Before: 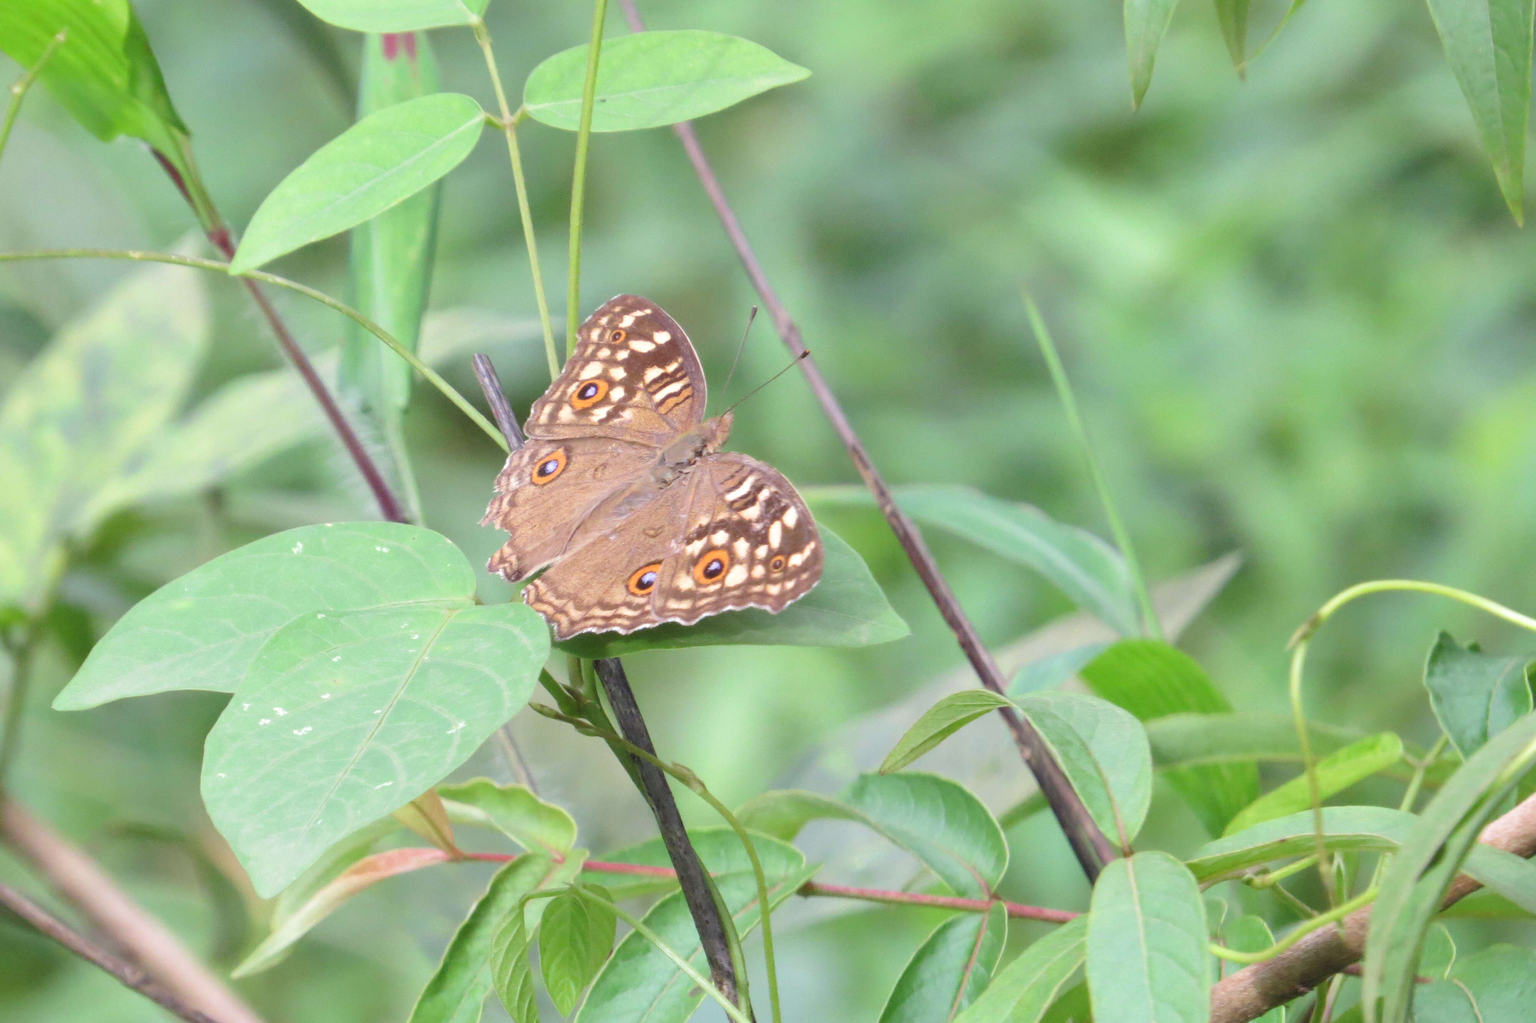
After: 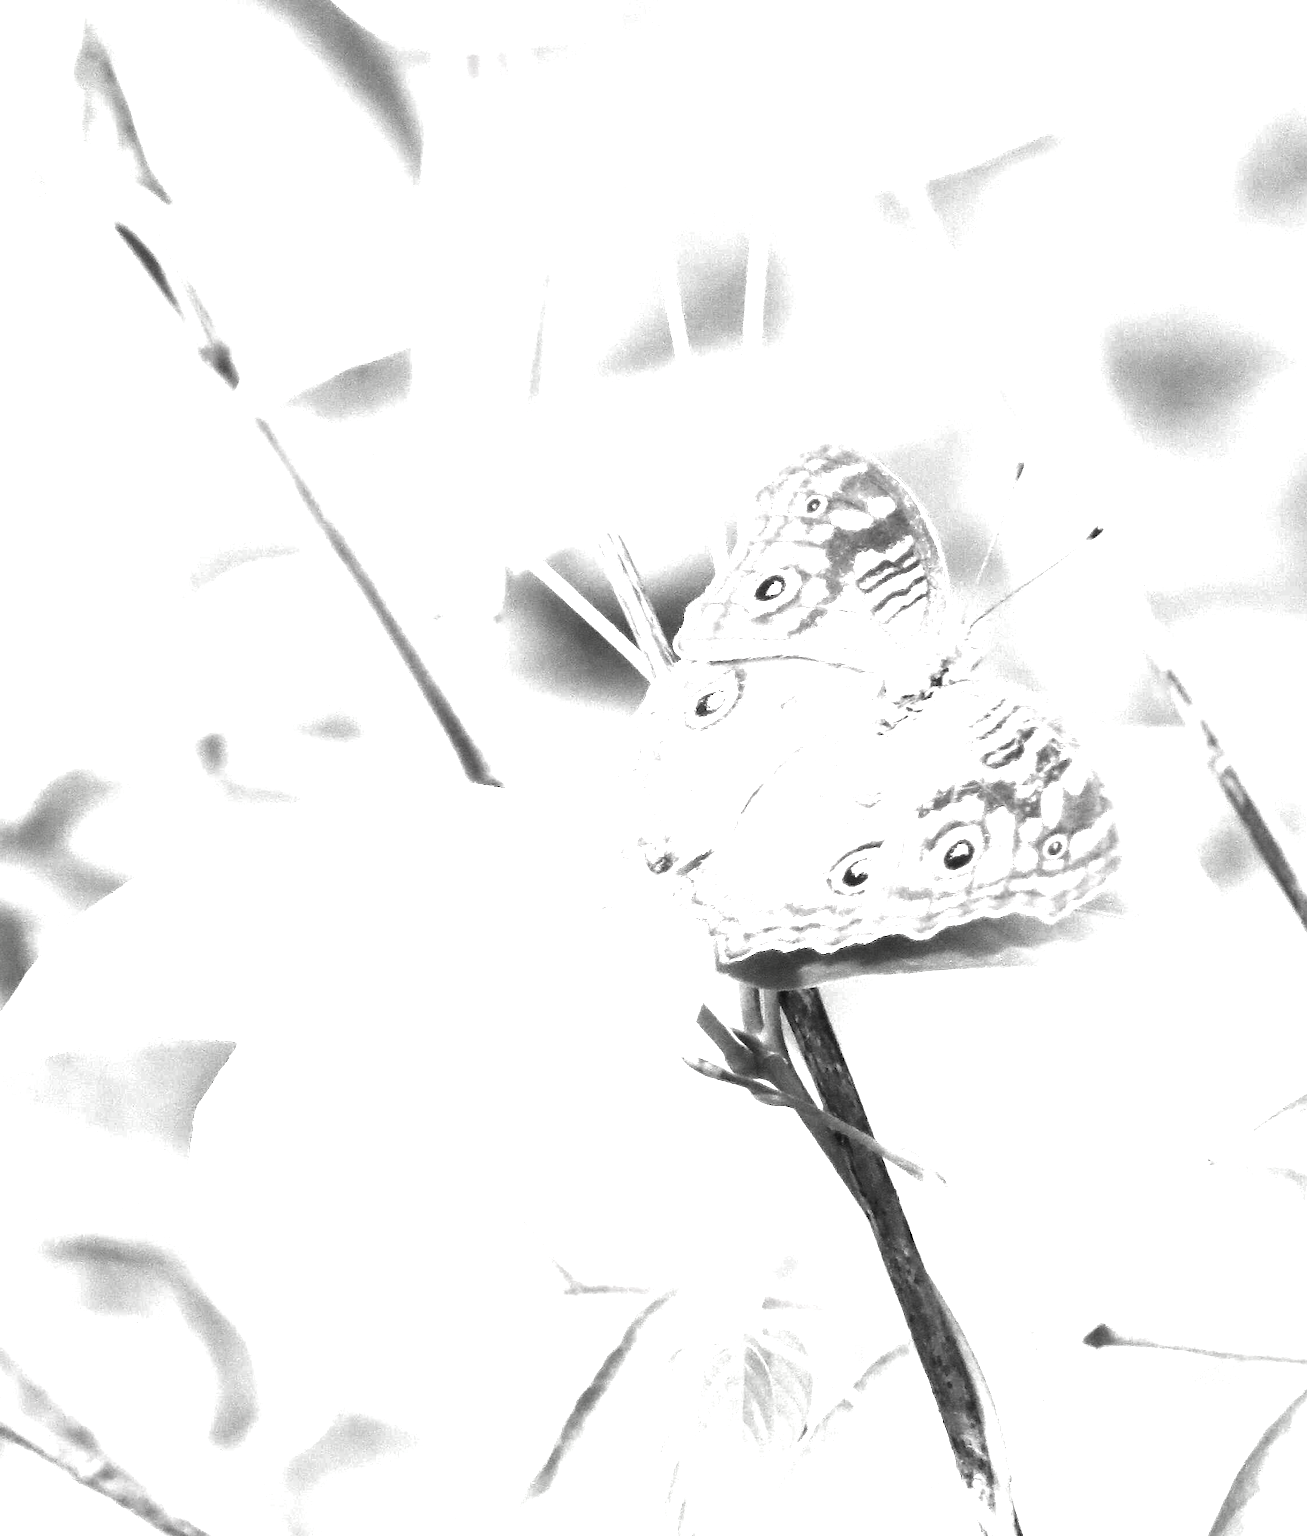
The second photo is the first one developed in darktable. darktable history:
contrast brightness saturation: contrast -0.036, brightness -0.571, saturation -0.99
exposure: black level correction 0, exposure 1.199 EV, compensate exposure bias true, compensate highlight preservation false
tone equalizer: -8 EV -0.736 EV, -7 EV -0.681 EV, -6 EV -0.56 EV, -5 EV -0.387 EV, -3 EV 0.373 EV, -2 EV 0.6 EV, -1 EV 0.684 EV, +0 EV 0.767 EV, mask exposure compensation -0.504 EV
crop: left 4.914%, right 38.403%
